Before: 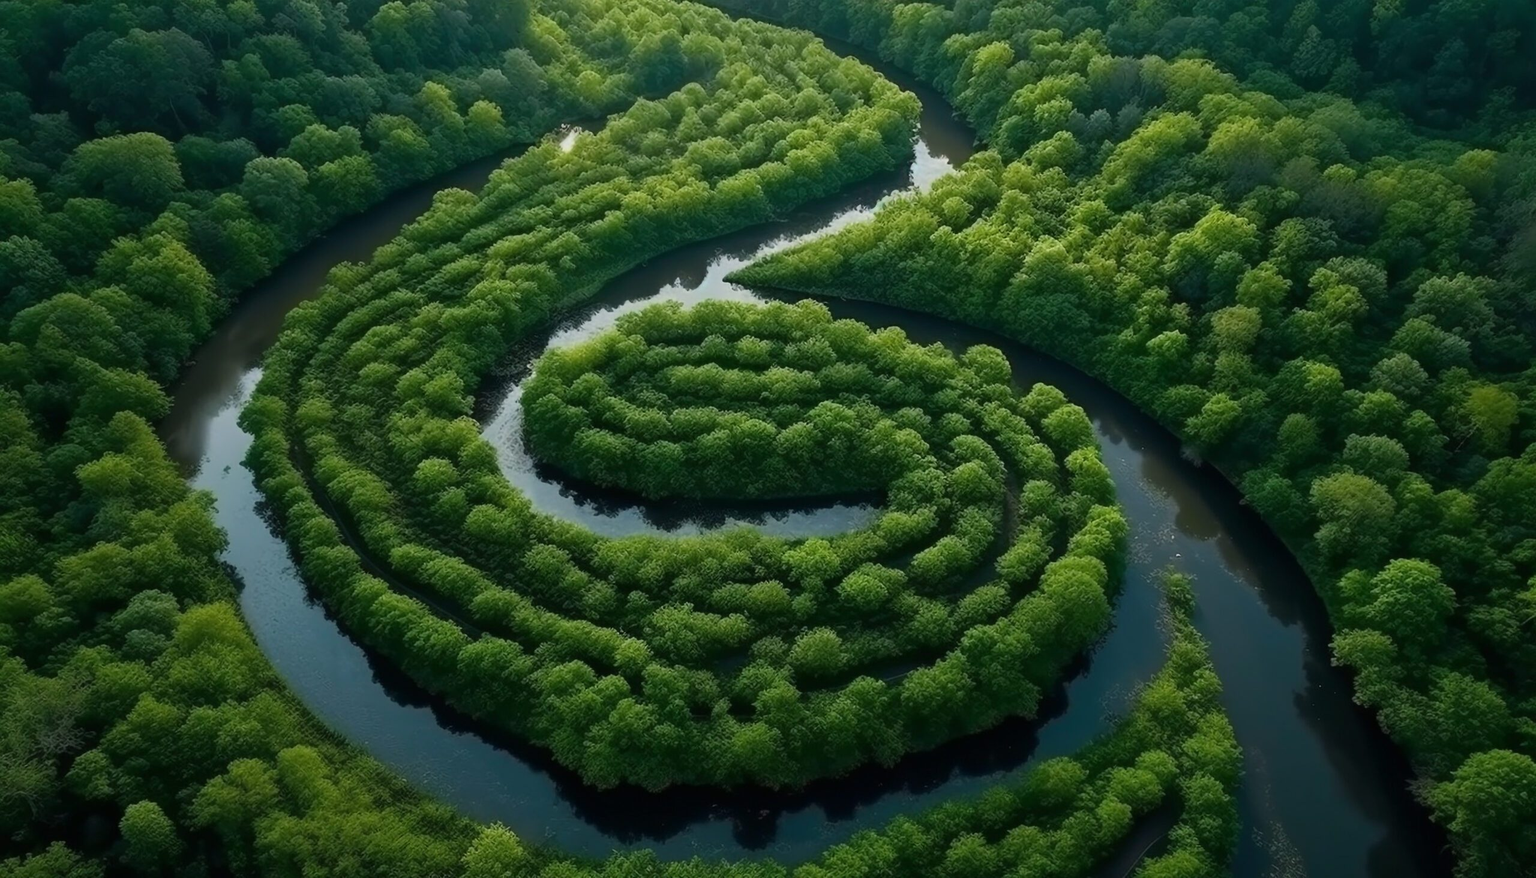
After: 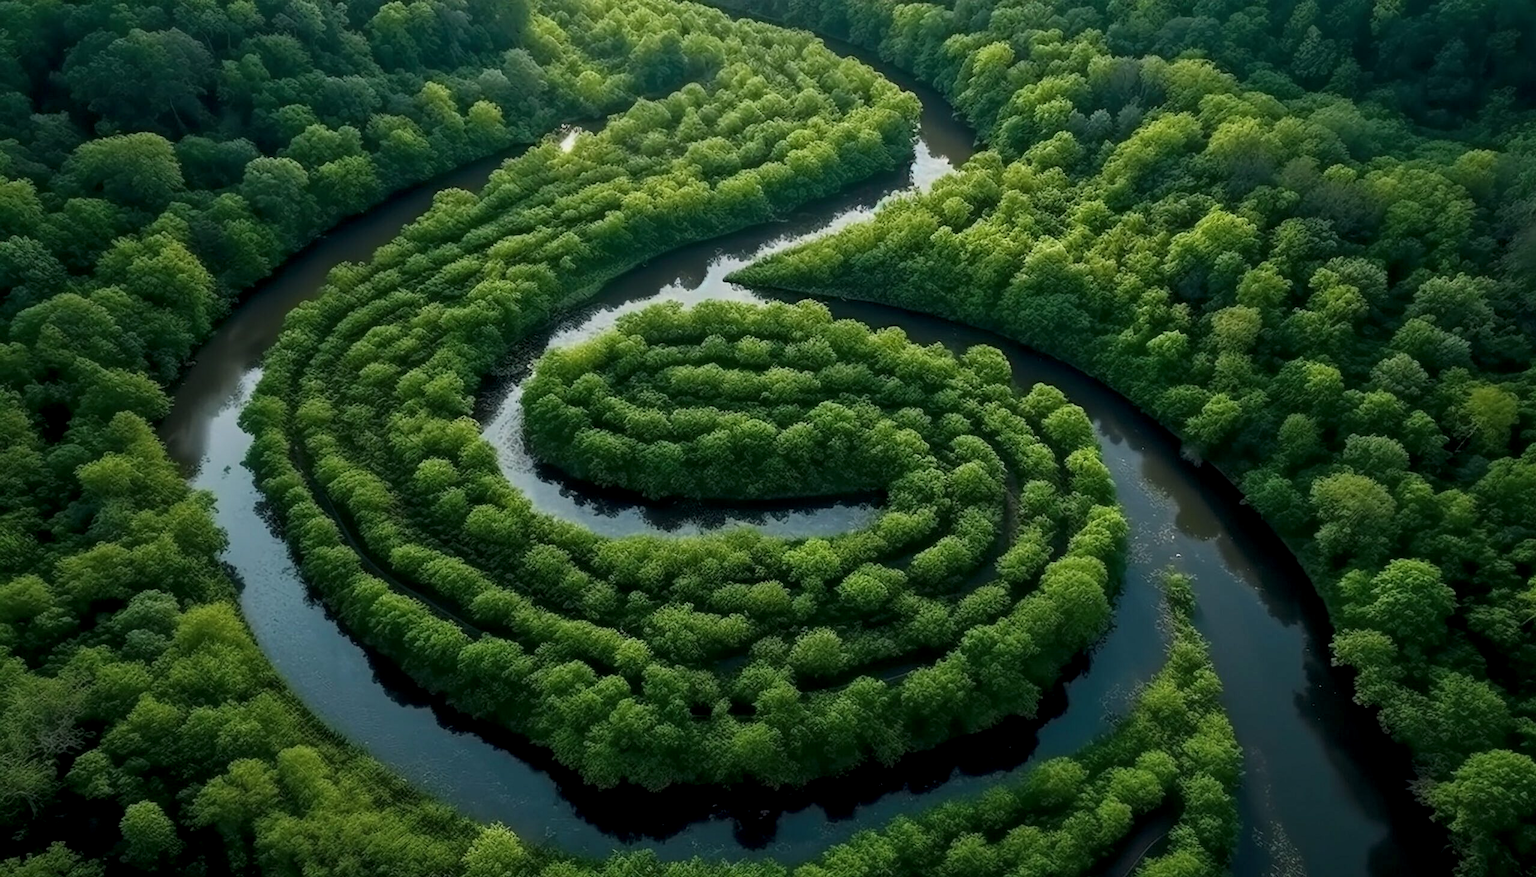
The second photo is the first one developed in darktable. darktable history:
local contrast: highlights 98%, shadows 90%, detail 160%, midtone range 0.2
